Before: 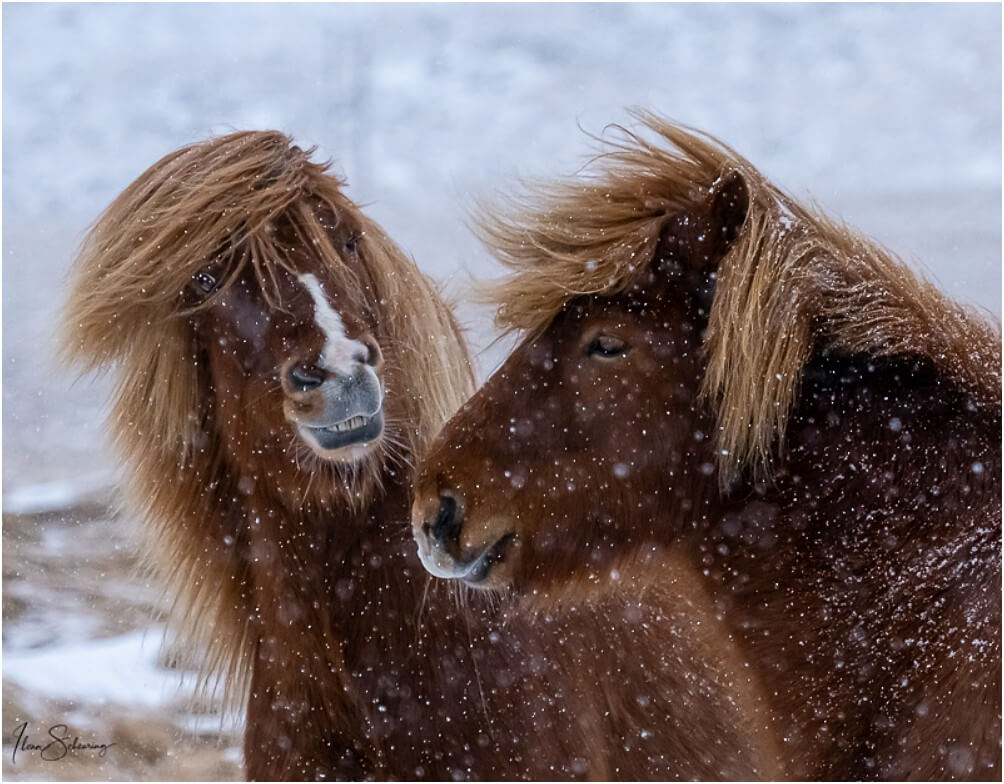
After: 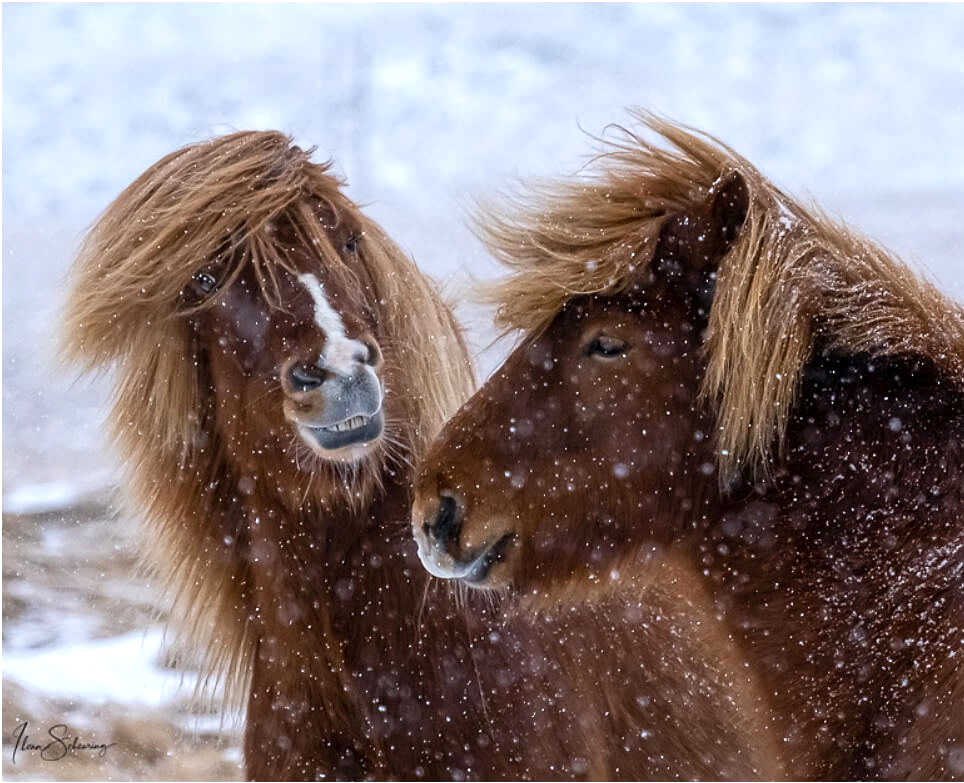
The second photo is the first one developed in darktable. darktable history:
crop: right 3.959%, bottom 0.044%
exposure: exposure 0.378 EV, compensate highlight preservation false
